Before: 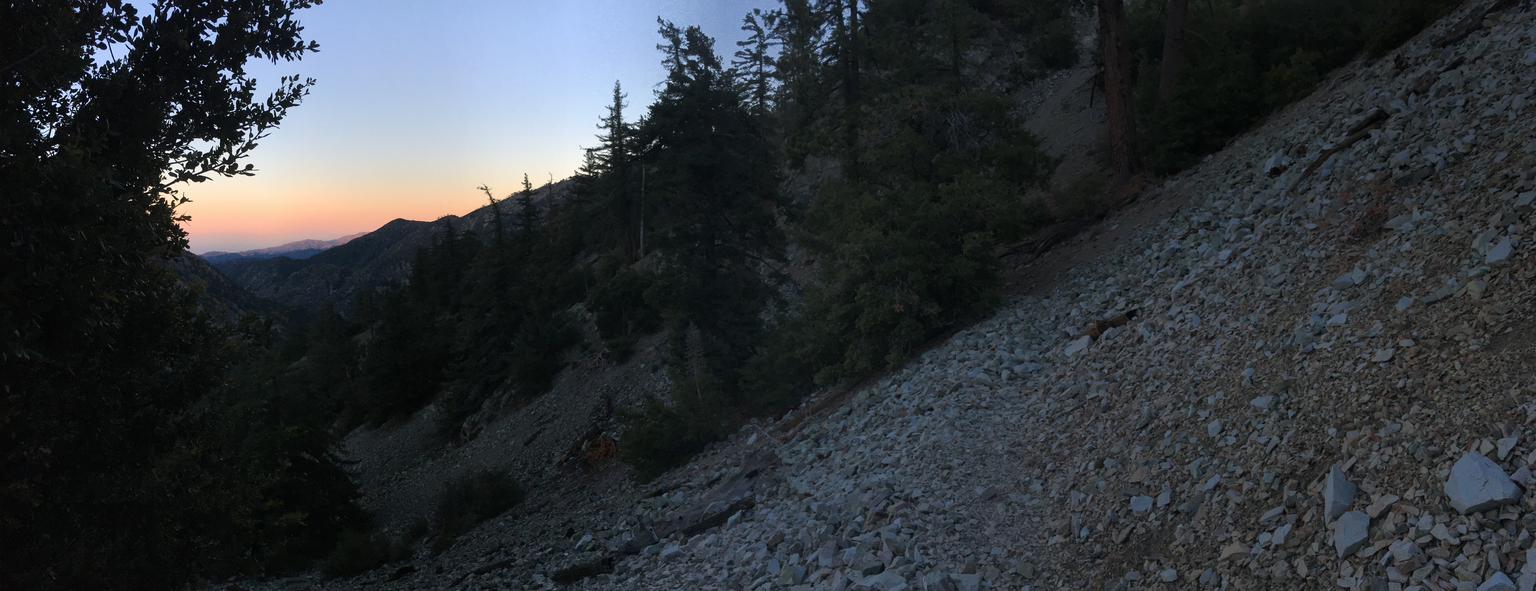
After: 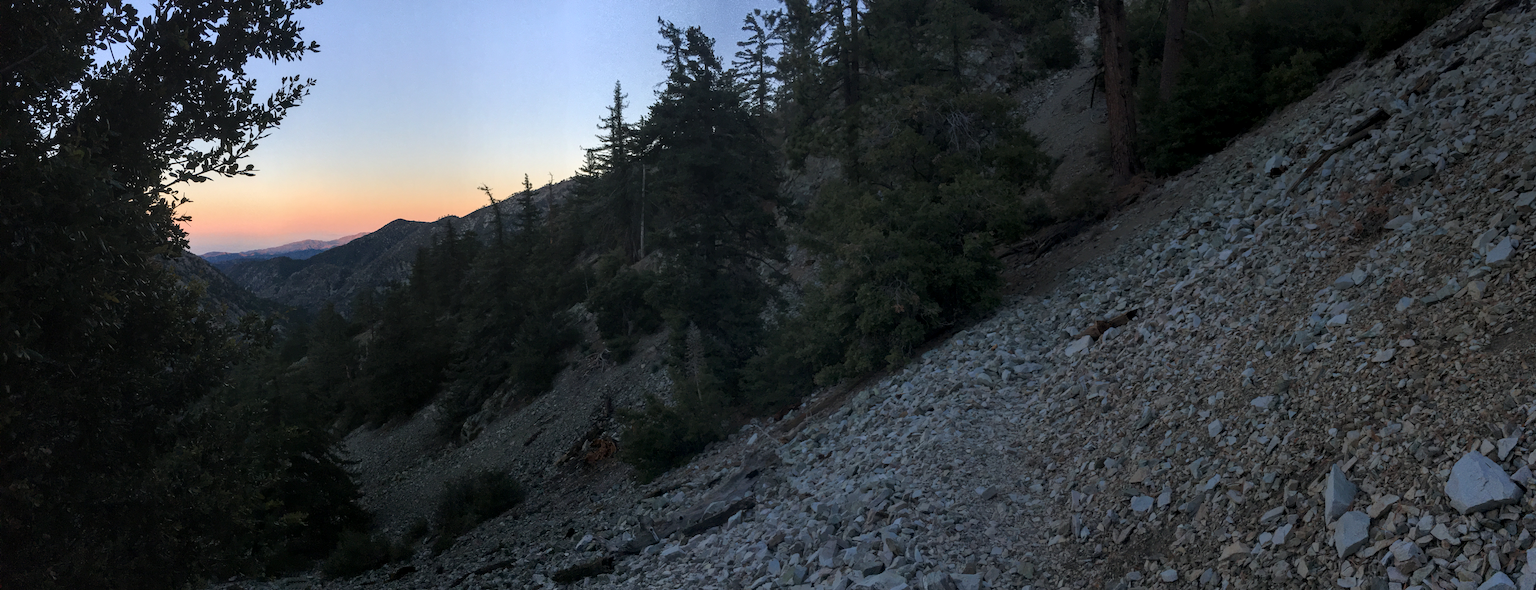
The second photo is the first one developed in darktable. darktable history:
tone equalizer: on, module defaults
exposure: exposure 0.15 EV, compensate highlight preservation false
local contrast: detail 130%
